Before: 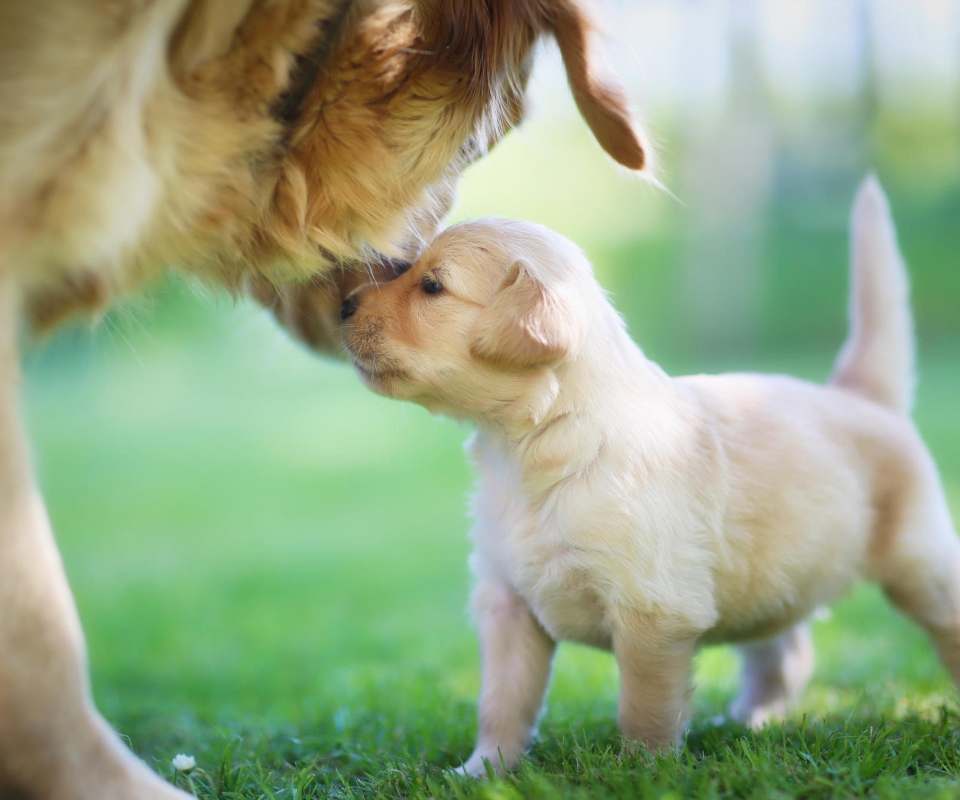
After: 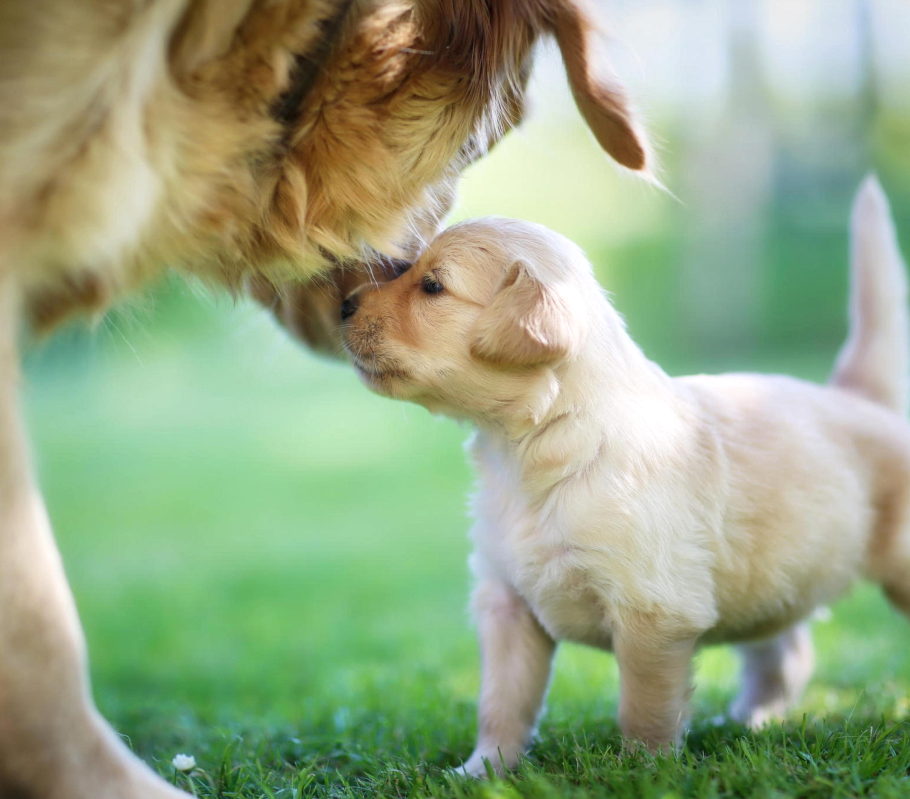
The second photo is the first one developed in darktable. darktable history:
crop and rotate: right 5.167%
local contrast: on, module defaults
